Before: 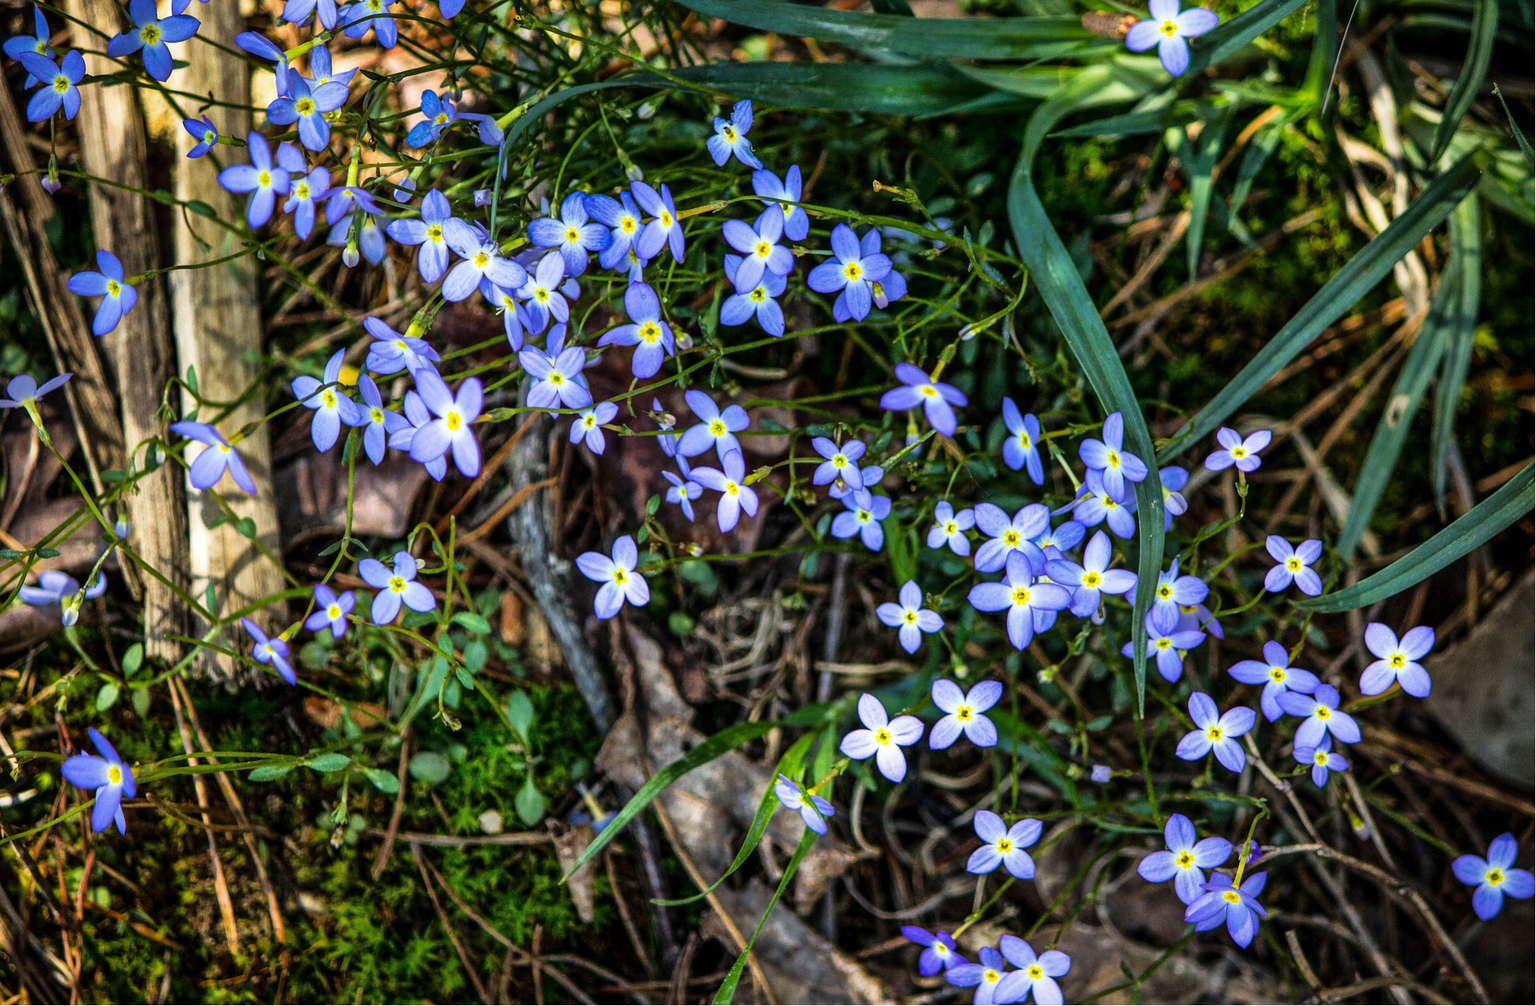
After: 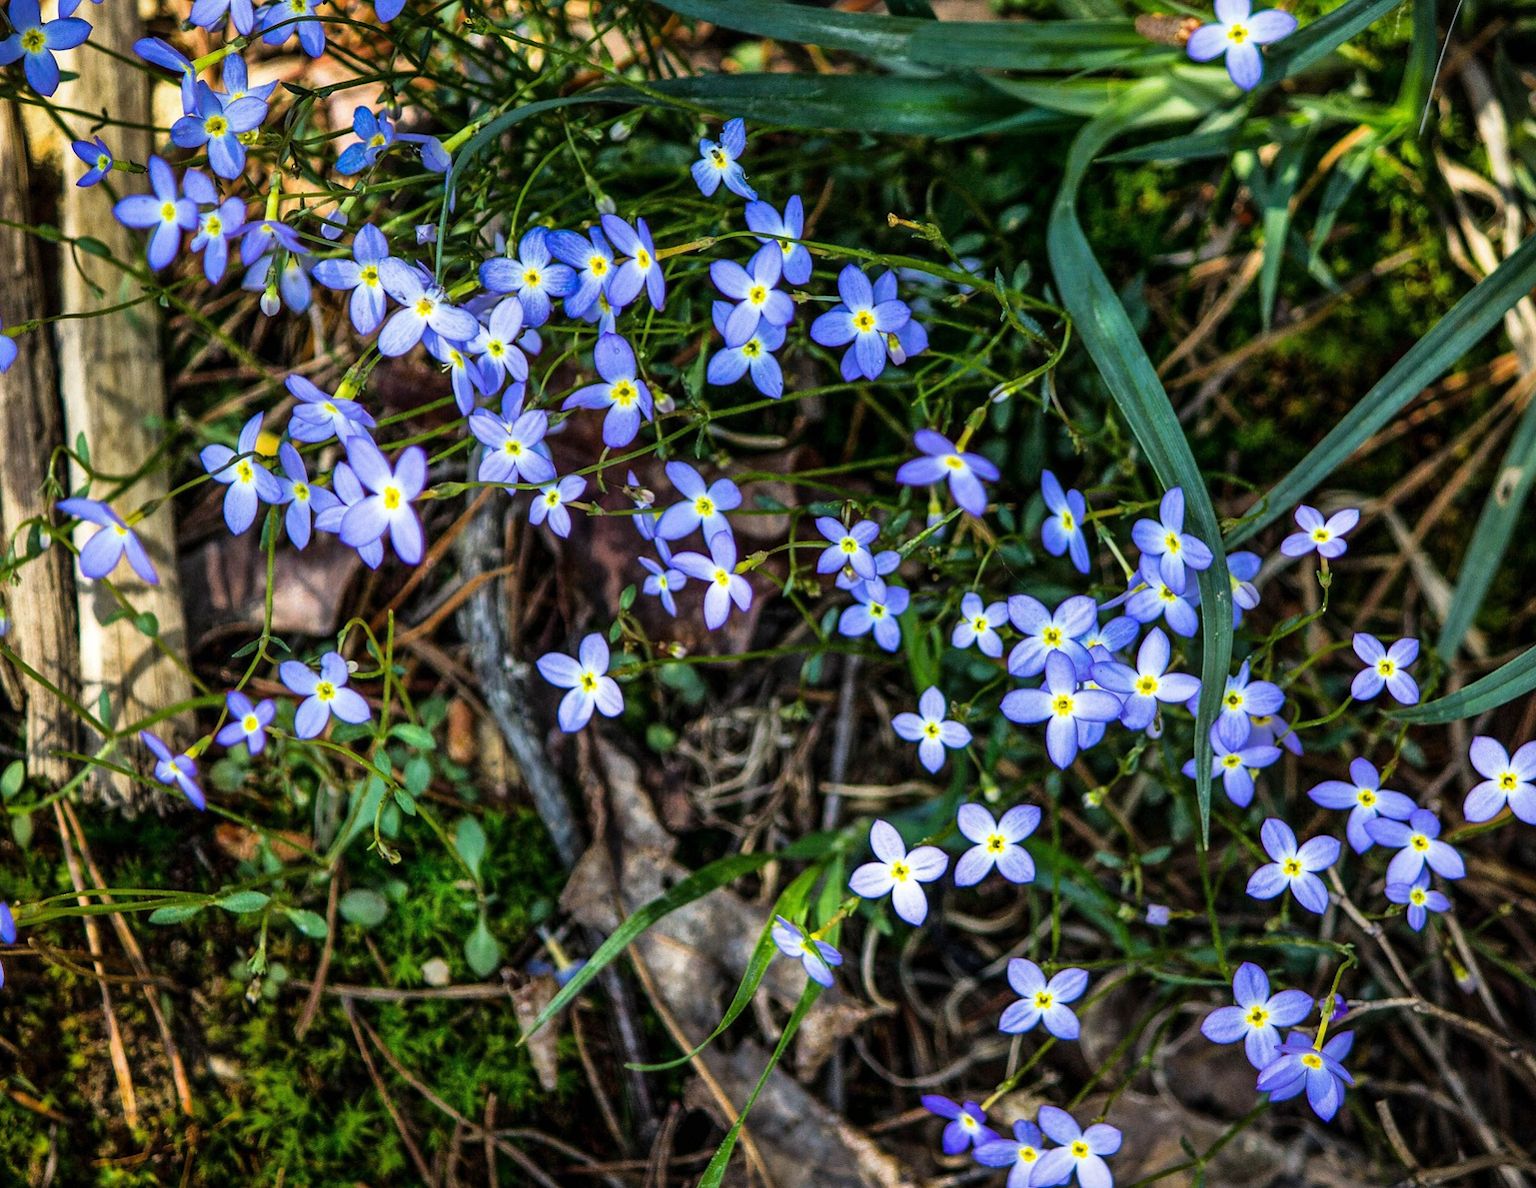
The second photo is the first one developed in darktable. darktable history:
crop: left 8.017%, right 7.44%
